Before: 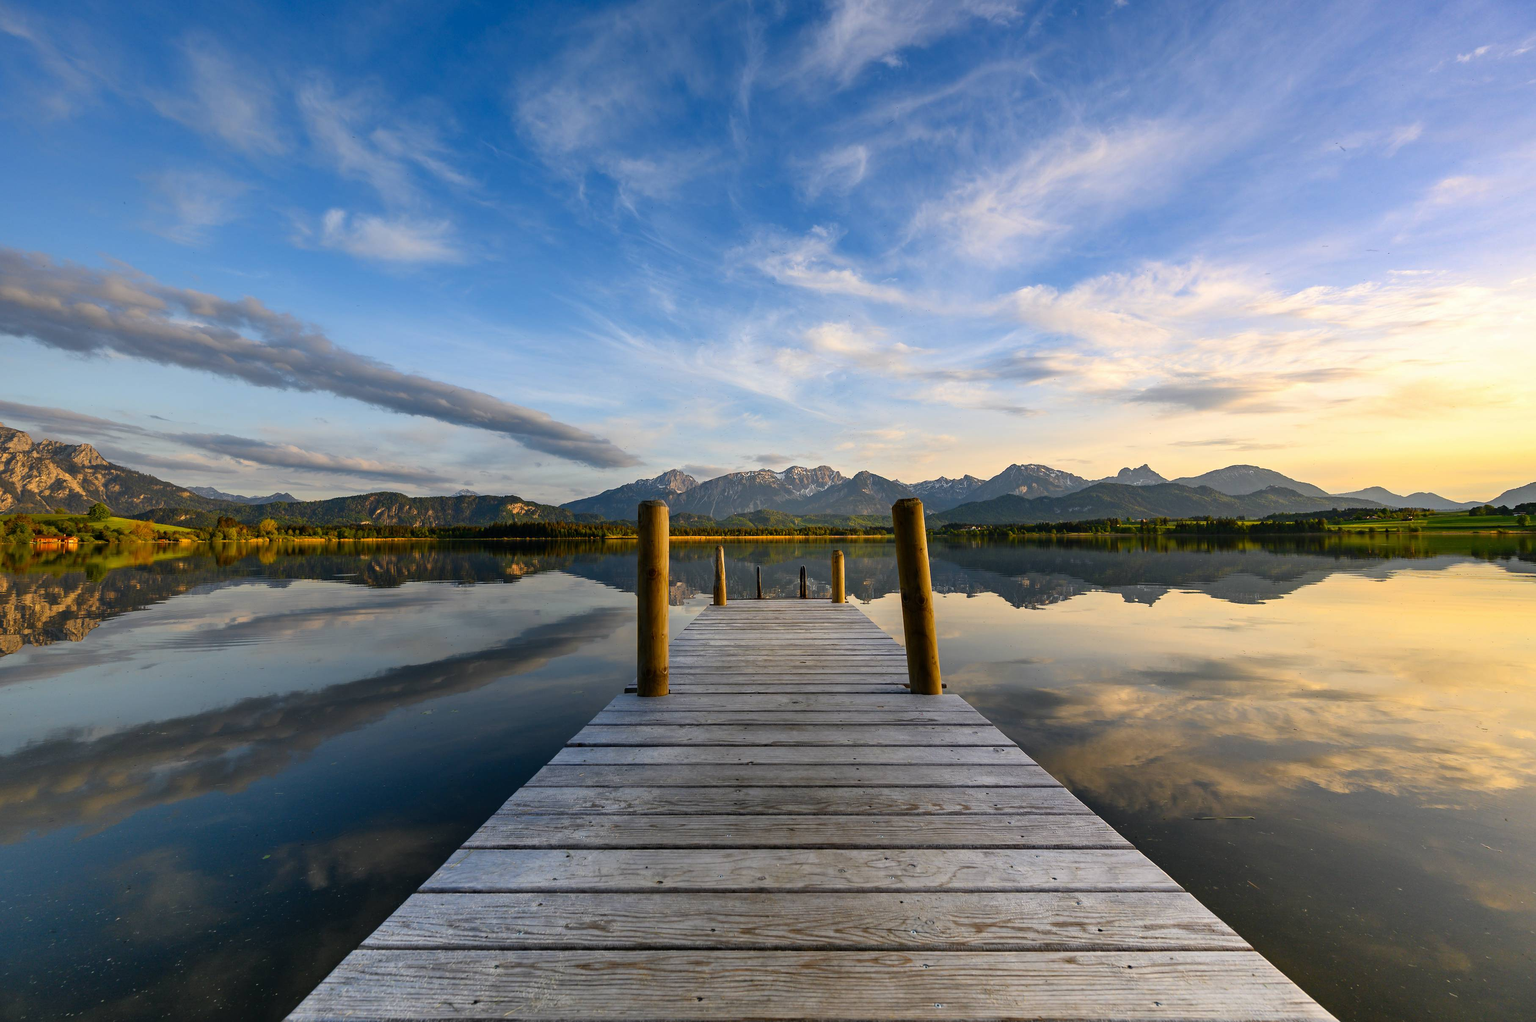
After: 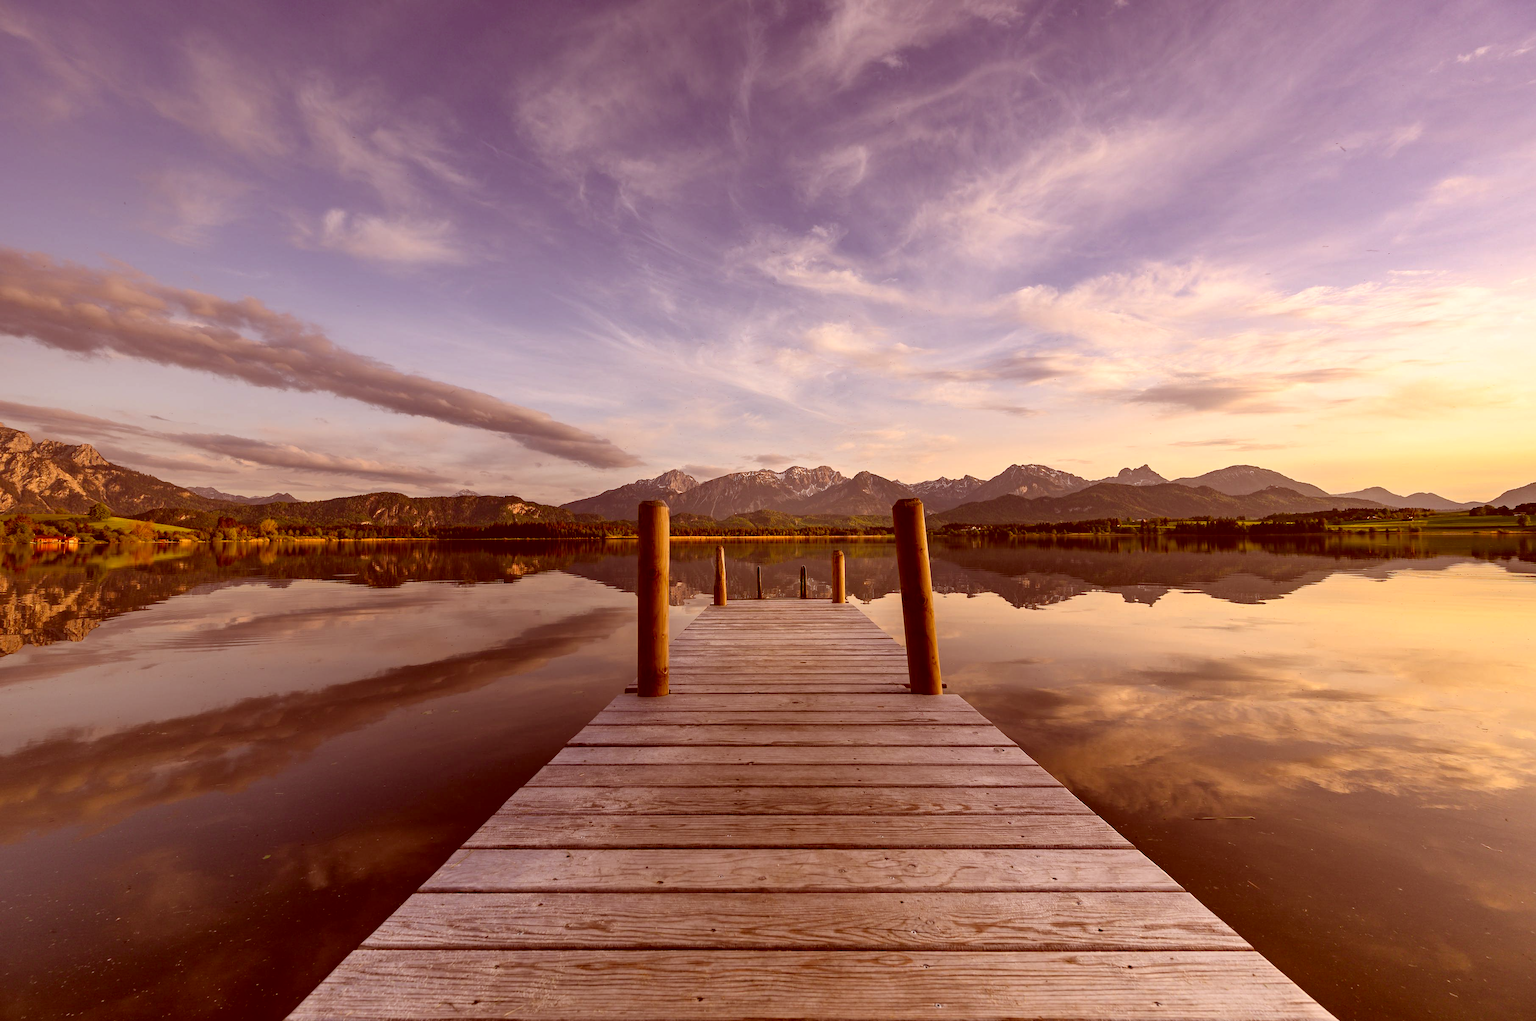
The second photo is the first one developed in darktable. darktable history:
tone equalizer: on, module defaults
color correction: highlights a* 9.03, highlights b* 8.71, shadows a* 40, shadows b* 40, saturation 0.8
exposure: compensate highlight preservation false
